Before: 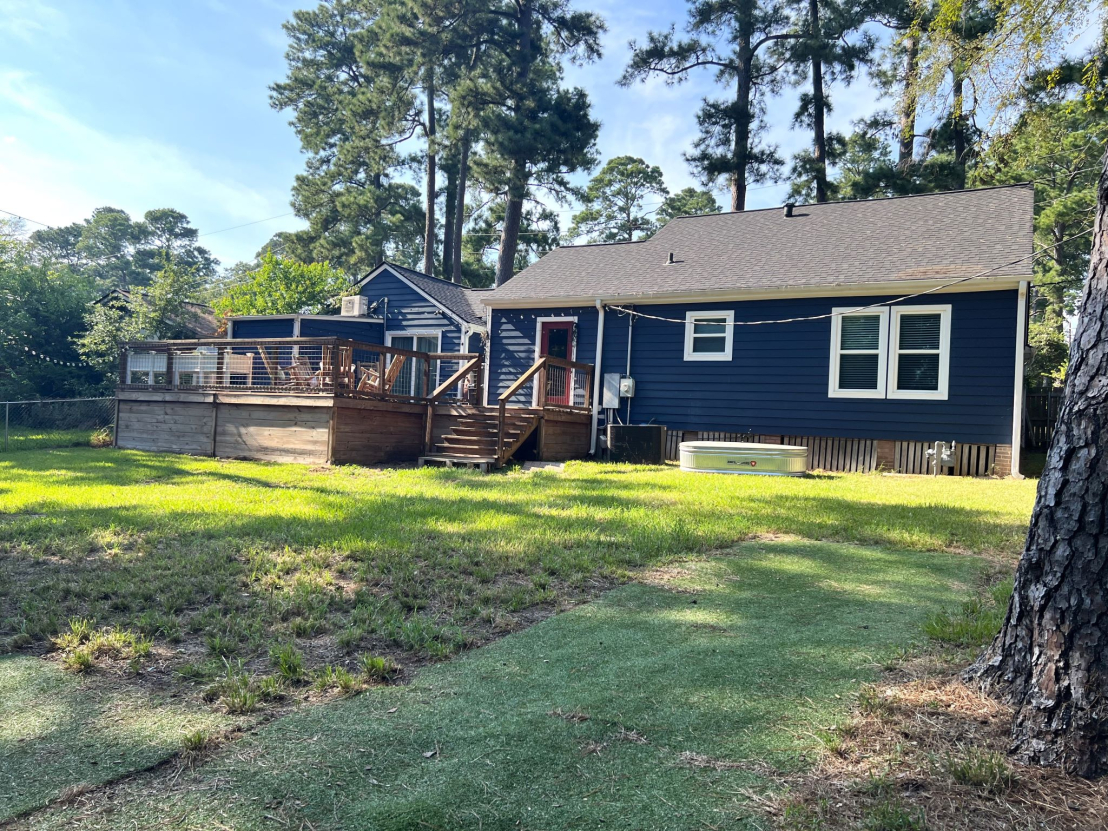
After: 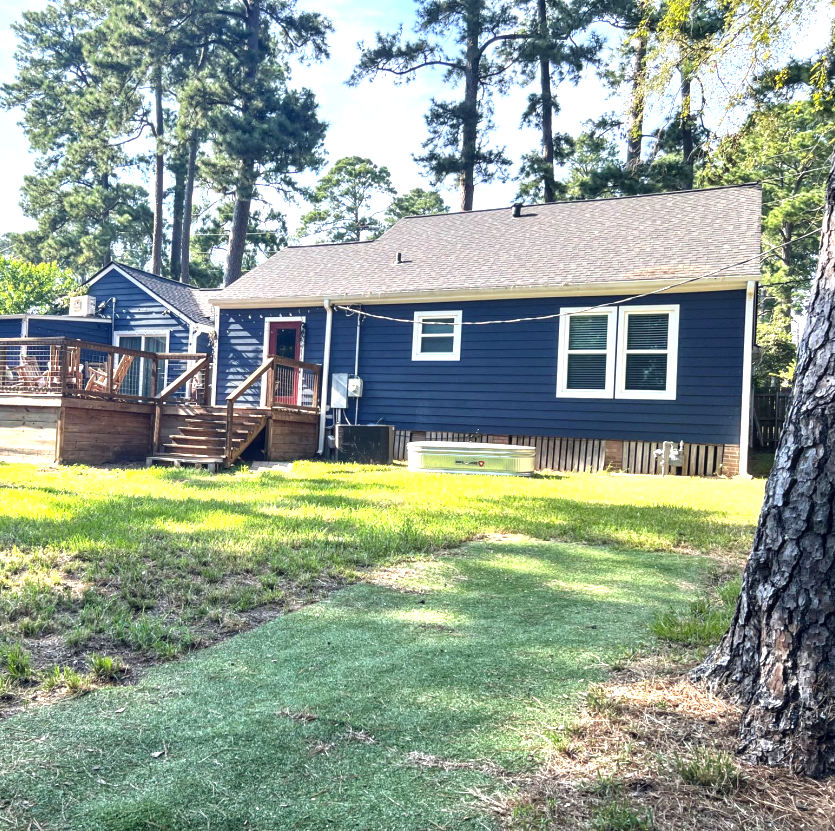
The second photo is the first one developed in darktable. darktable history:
local contrast: on, module defaults
exposure: exposure 1 EV, compensate highlight preservation false
crop and rotate: left 24.623%
